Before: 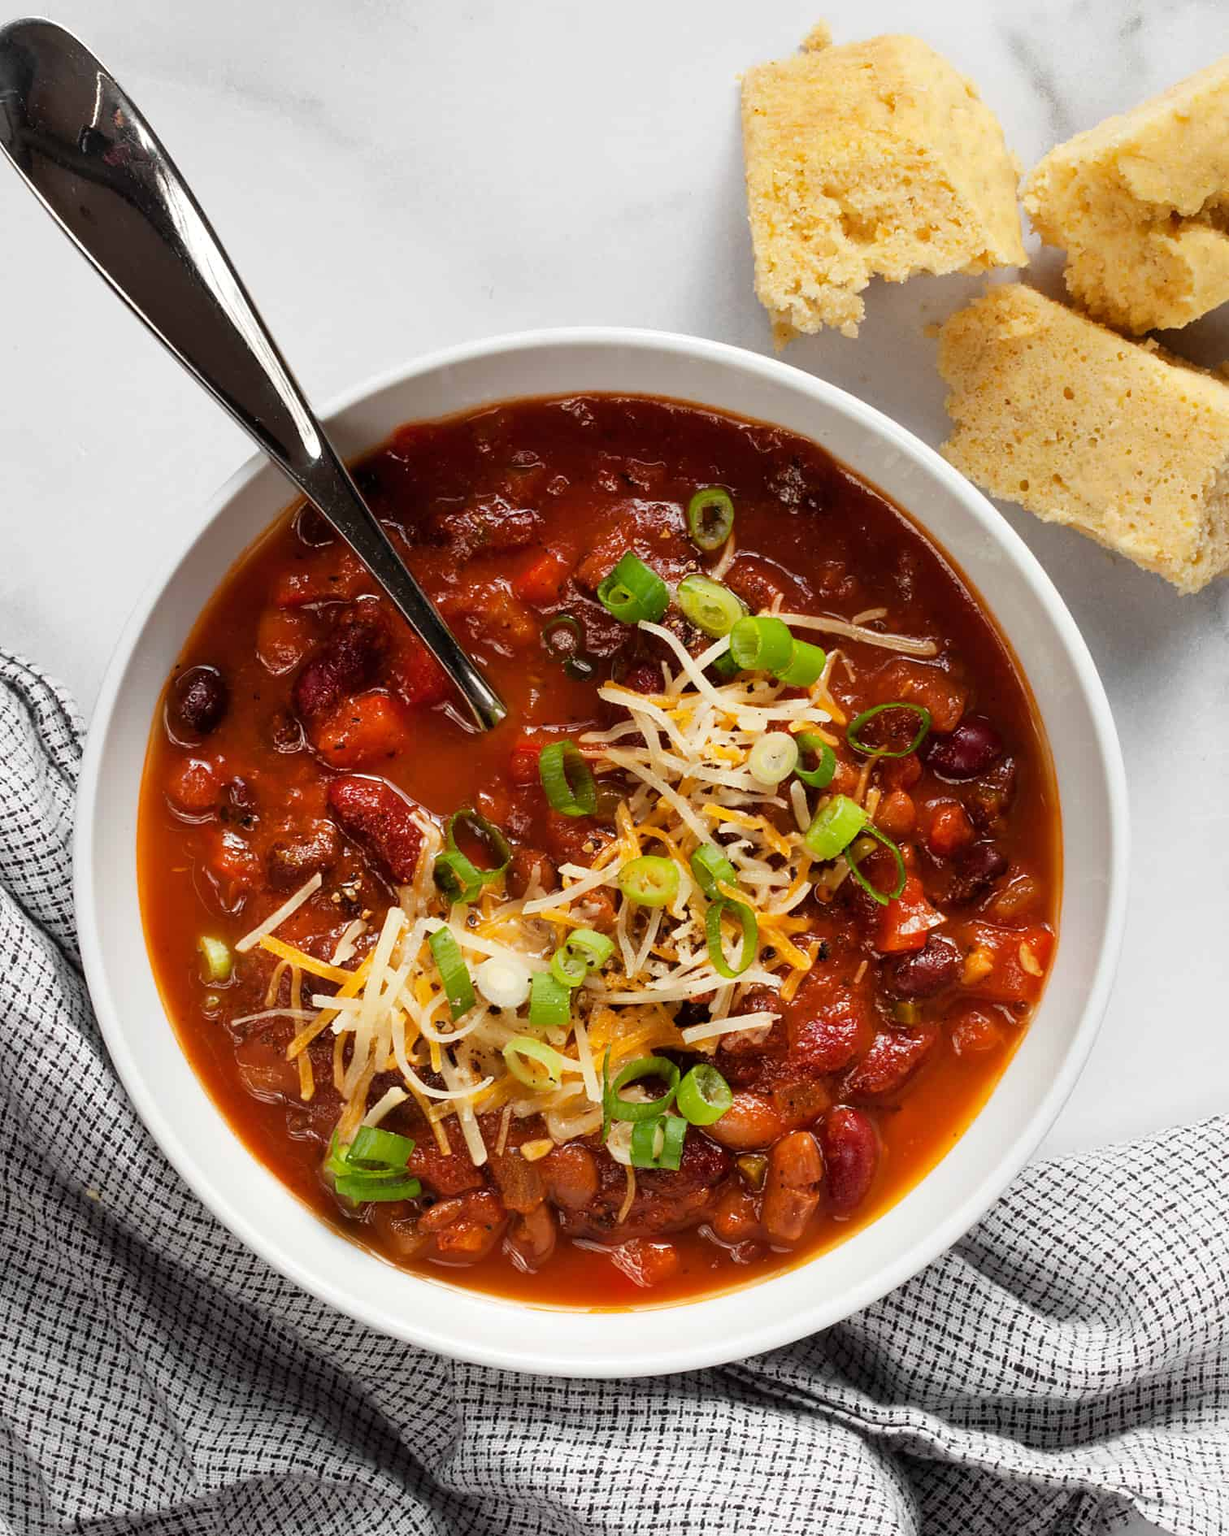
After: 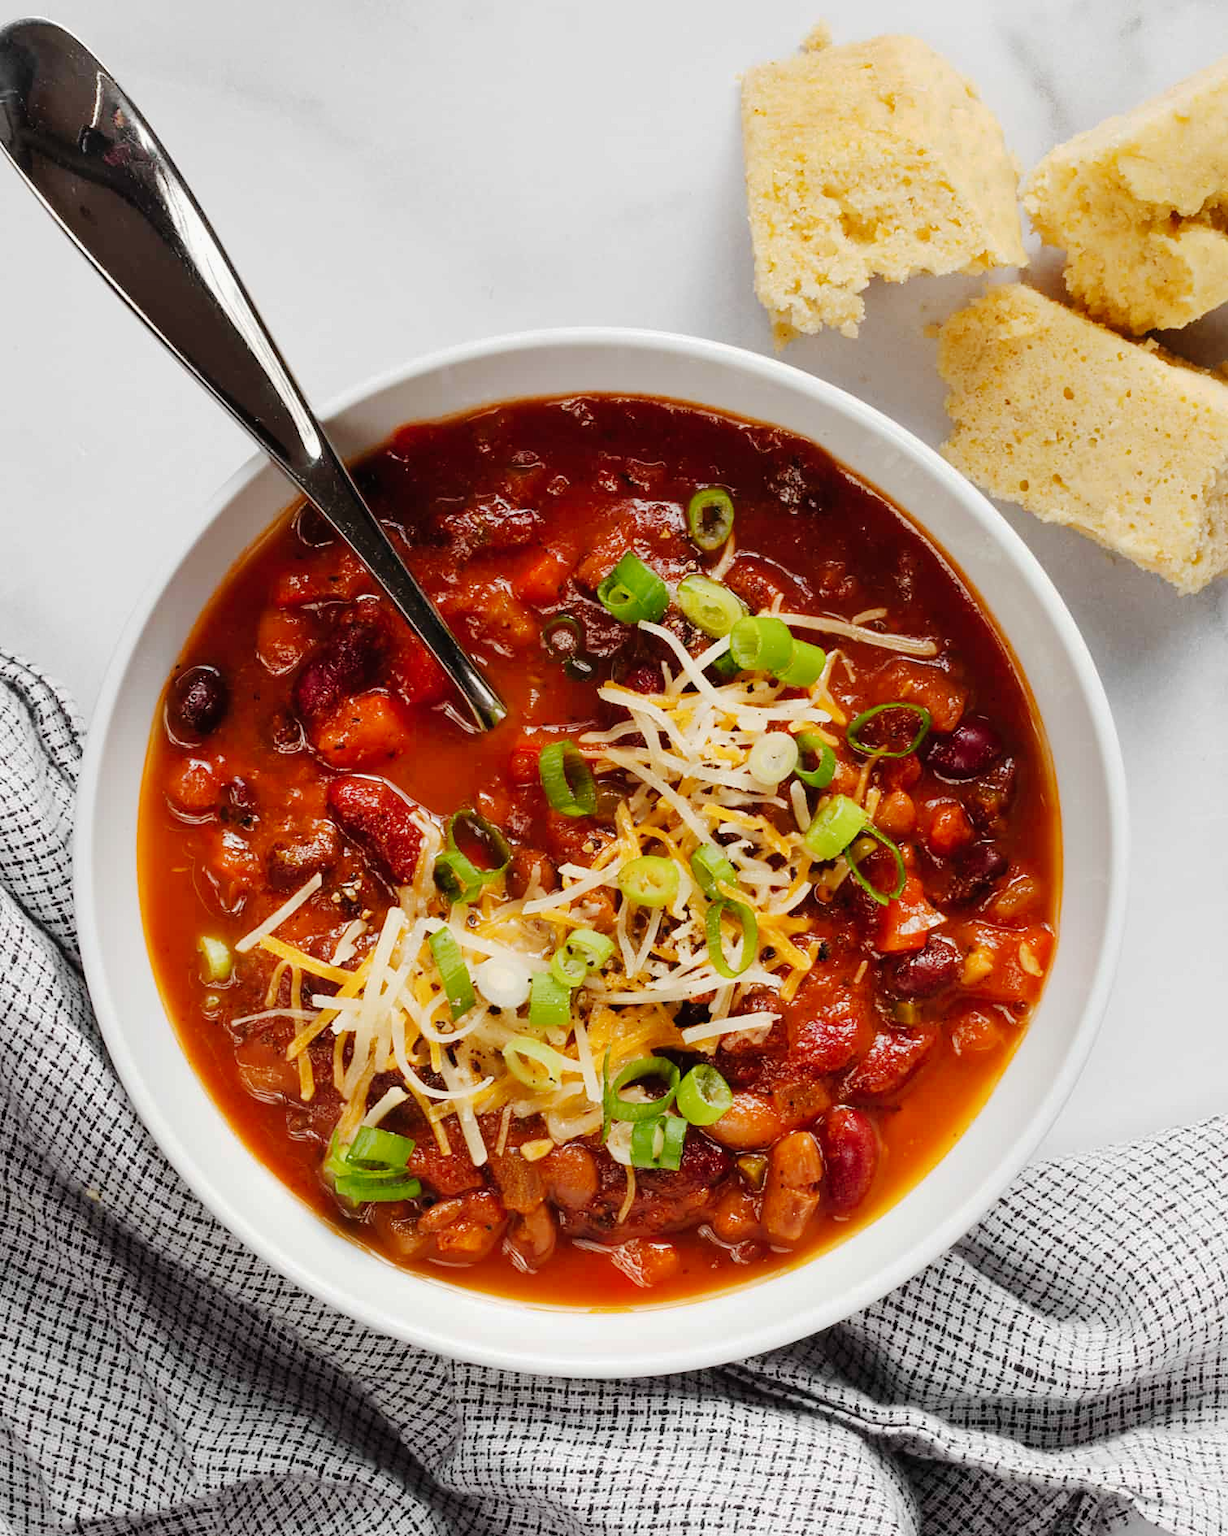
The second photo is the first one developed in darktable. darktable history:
base curve: curves: ch0 [(0, 0) (0.235, 0.266) (0.503, 0.496) (0.786, 0.72) (1, 1)], preserve colors none
tone curve: curves: ch0 [(0, 0.008) (0.107, 0.091) (0.283, 0.287) (0.461, 0.498) (0.64, 0.679) (0.822, 0.841) (0.998, 0.978)]; ch1 [(0, 0) (0.316, 0.349) (0.466, 0.442) (0.502, 0.5) (0.527, 0.519) (0.561, 0.553) (0.608, 0.629) (0.669, 0.704) (0.859, 0.899) (1, 1)]; ch2 [(0, 0) (0.33, 0.301) (0.421, 0.443) (0.473, 0.498) (0.502, 0.504) (0.522, 0.525) (0.592, 0.61) (0.705, 0.7) (1, 1)], preserve colors none
